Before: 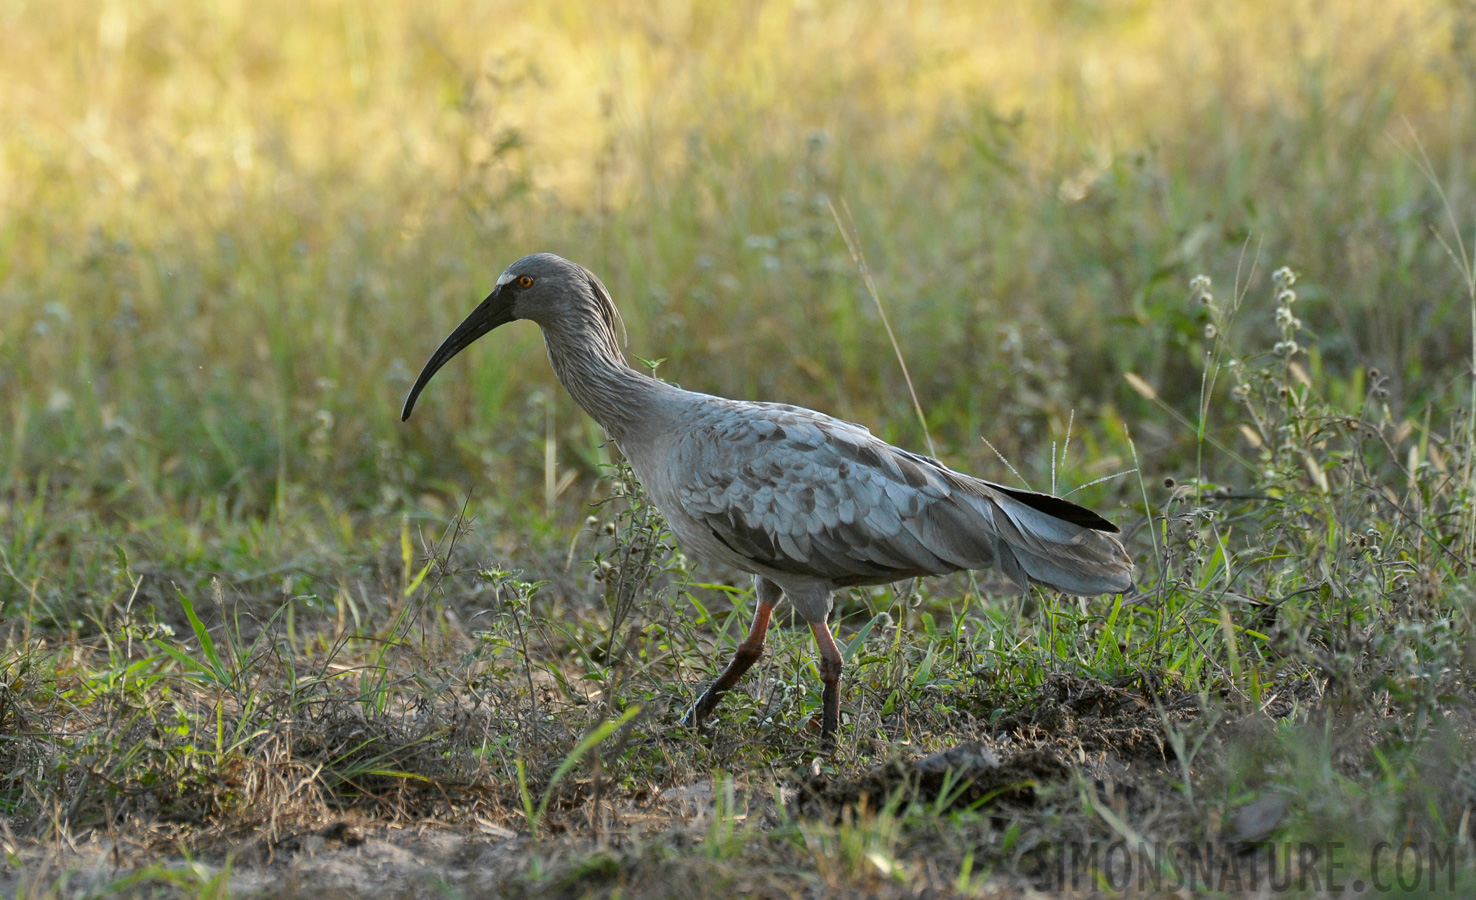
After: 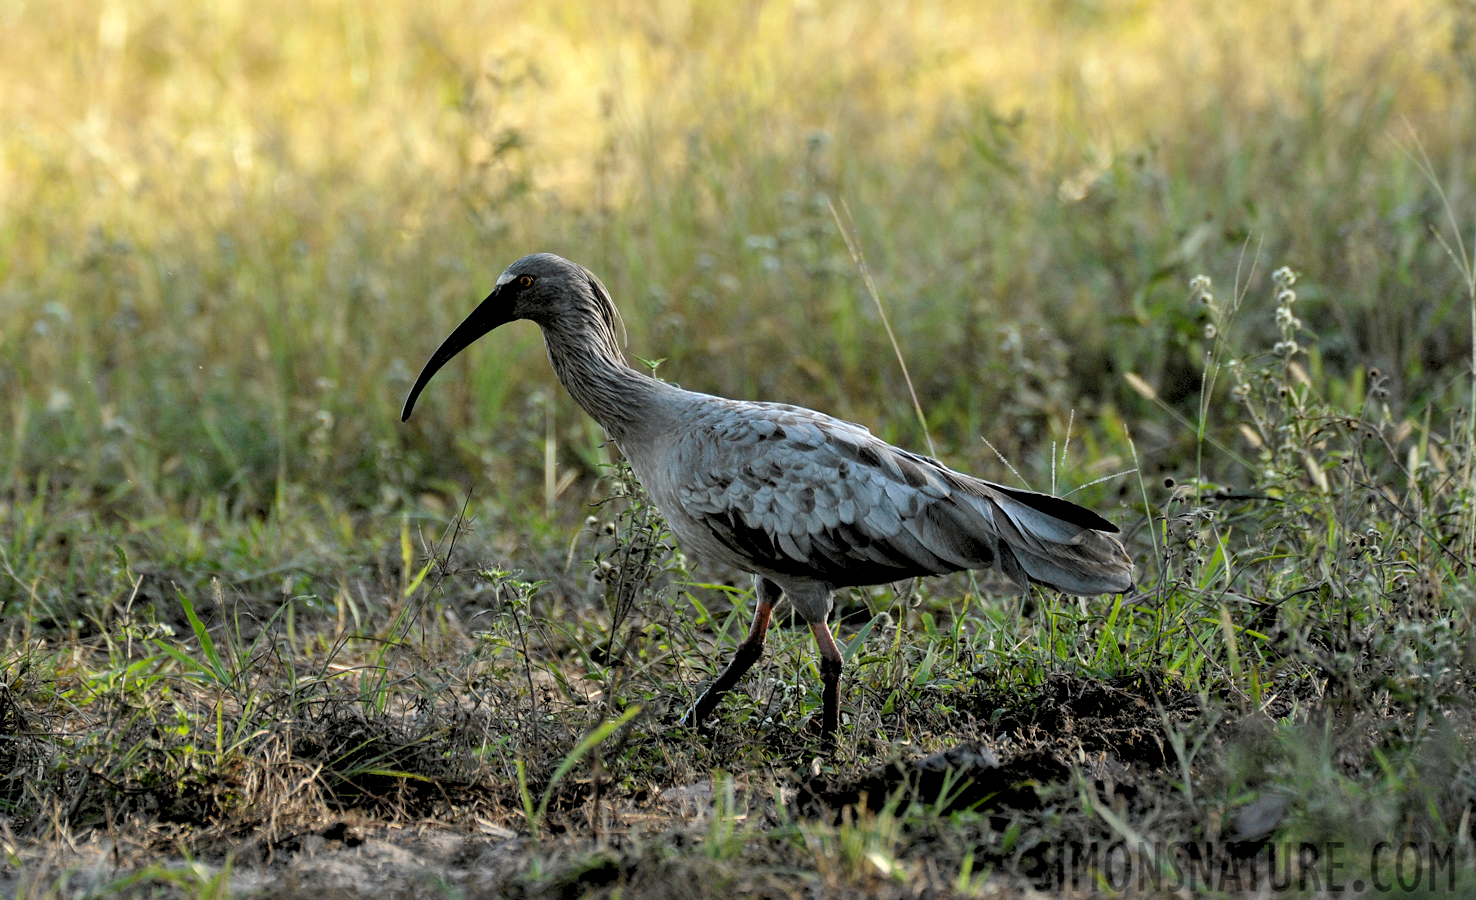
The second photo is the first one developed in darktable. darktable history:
rgb levels: levels [[0.034, 0.472, 0.904], [0, 0.5, 1], [0, 0.5, 1]]
local contrast: highlights 100%, shadows 100%, detail 120%, midtone range 0.2
